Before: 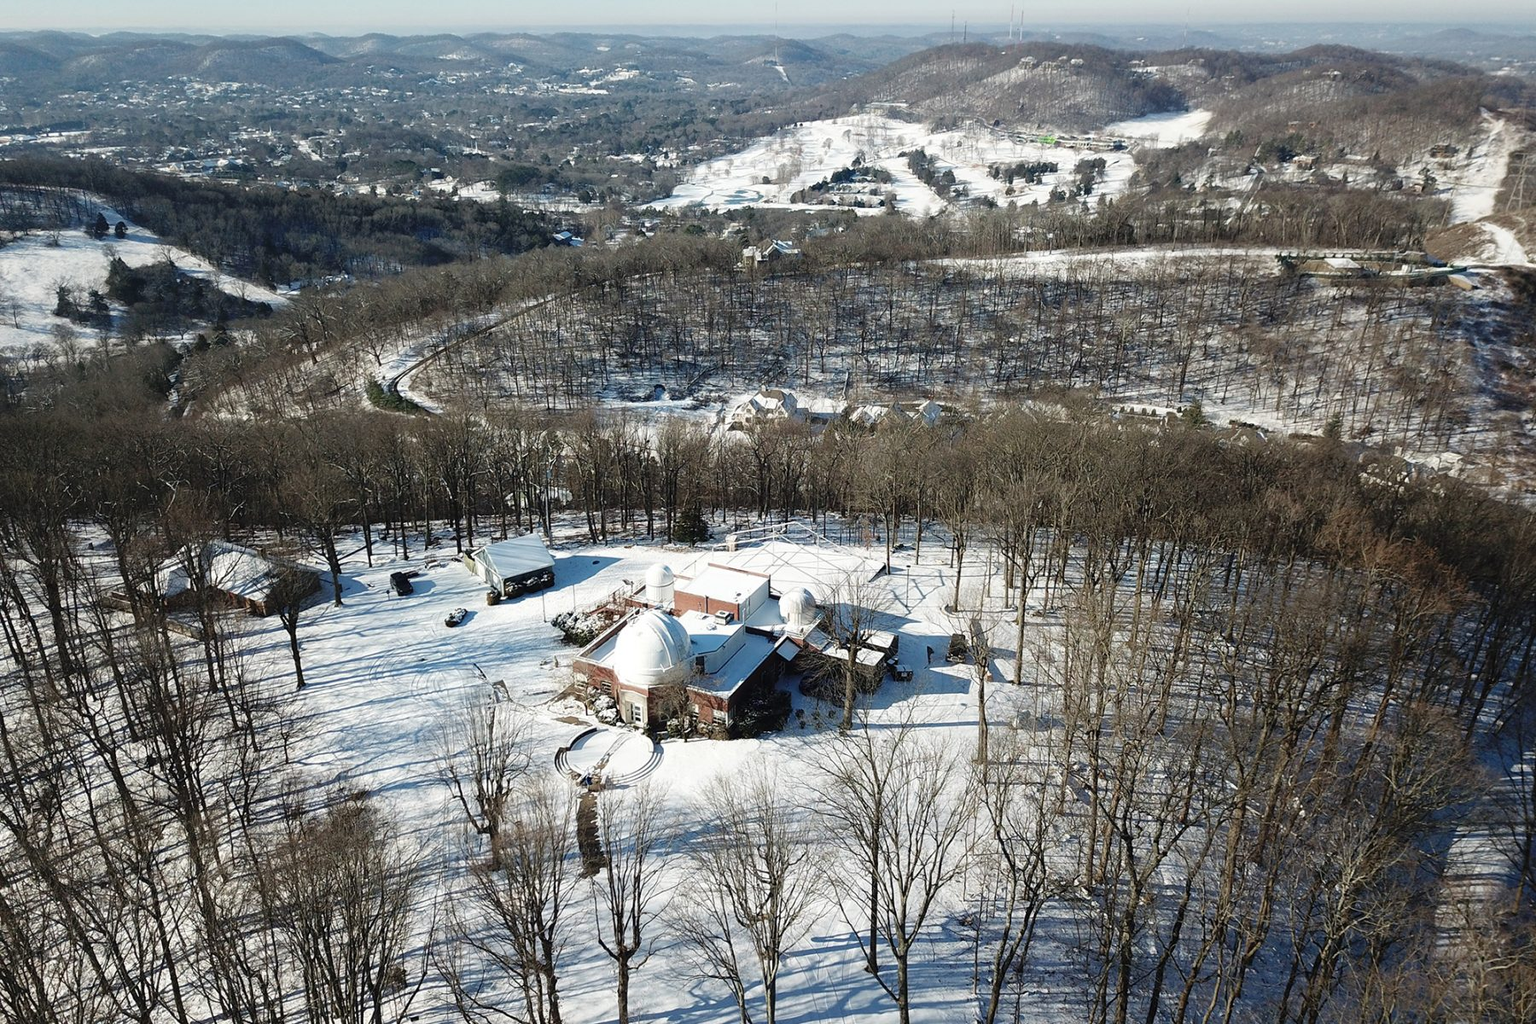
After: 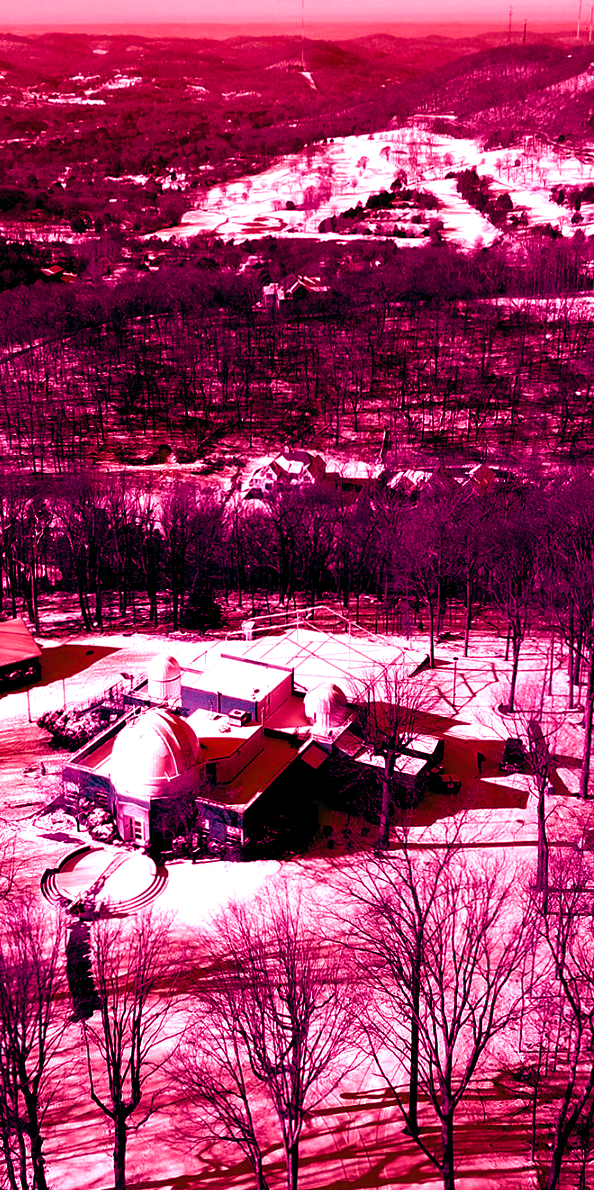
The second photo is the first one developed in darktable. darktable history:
crop: left 33.36%, right 33.36%
color balance rgb: shadows lift › luminance -18.76%, shadows lift › chroma 35.44%, power › luminance -3.76%, power › hue 142.17°, highlights gain › chroma 7.5%, highlights gain › hue 184.75°, global offset › luminance -0.52%, global offset › chroma 0.91%, global offset › hue 173.36°, shadows fall-off 300%, white fulcrum 2 EV, highlights fall-off 300%, linear chroma grading › shadows 17.19%, linear chroma grading › highlights 61.12%, linear chroma grading › global chroma 50%, hue shift -150.52°, perceptual brilliance grading › global brilliance 12%, mask middle-gray fulcrum 100%, contrast gray fulcrum 38.43%, contrast 35.15%, saturation formula JzAzBz (2021)
white balance: red 1.009, blue 0.985
rotate and perspective: rotation 0.192°, lens shift (horizontal) -0.015, crop left 0.005, crop right 0.996, crop top 0.006, crop bottom 0.99
